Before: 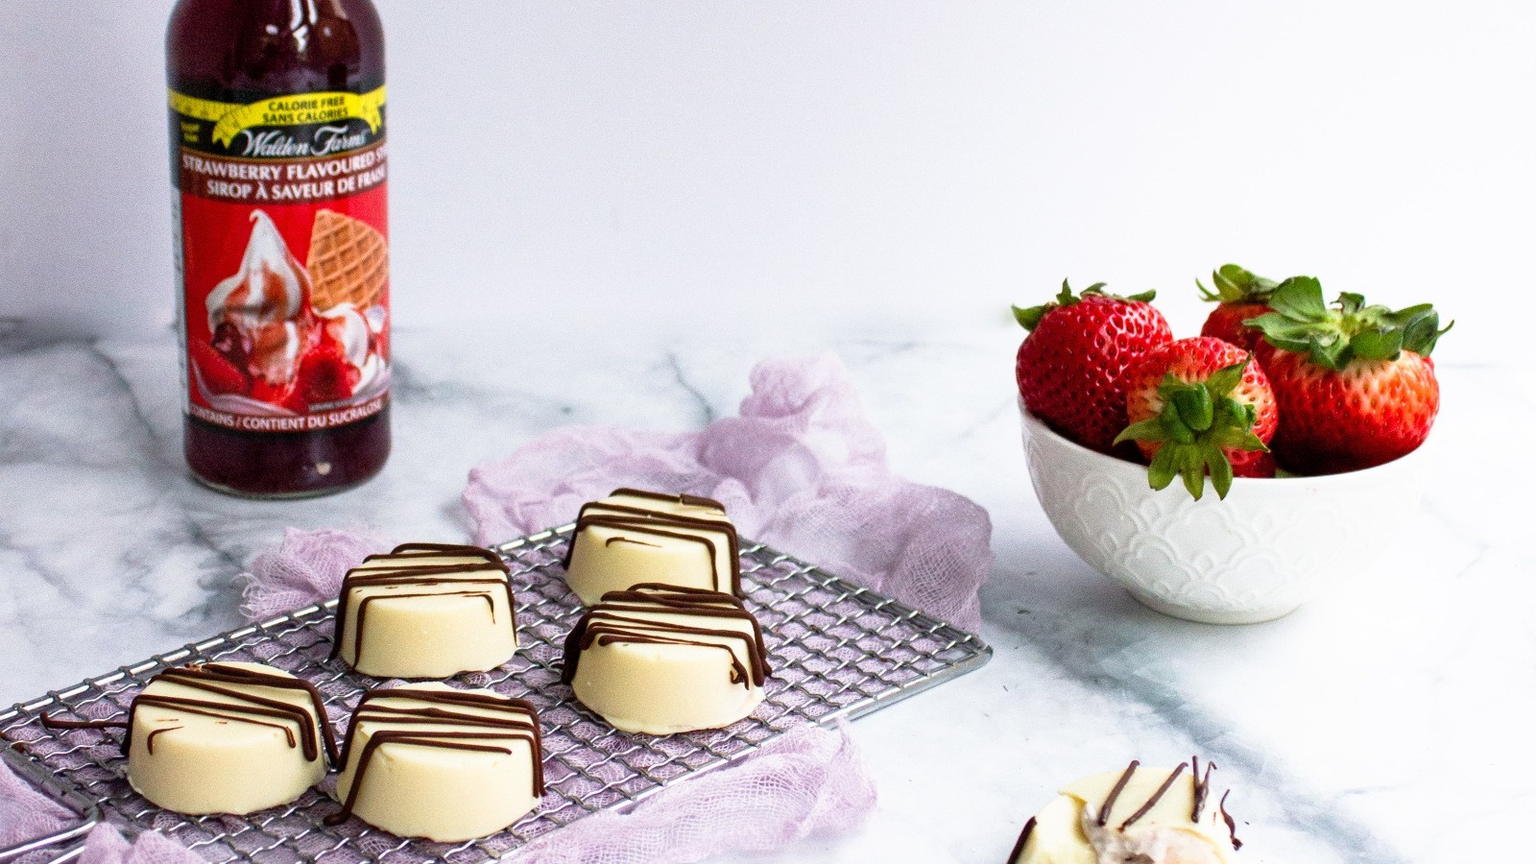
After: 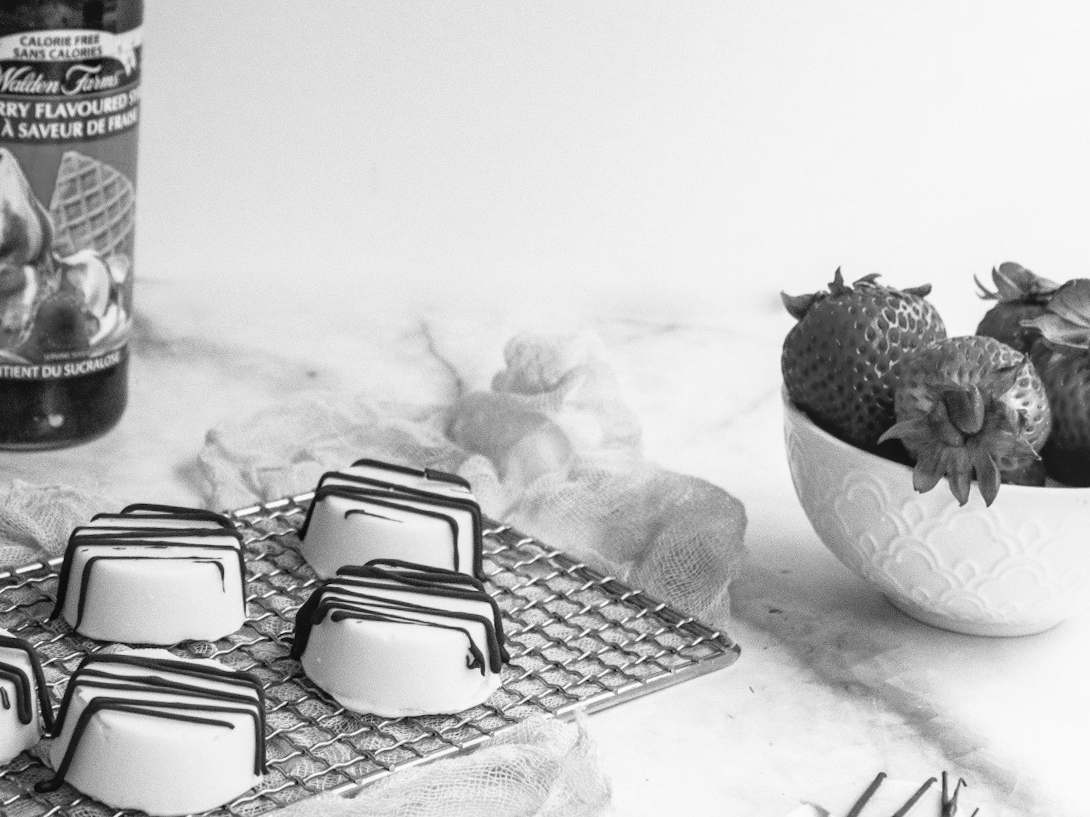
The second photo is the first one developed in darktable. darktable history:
crop and rotate: angle -3.27°, left 14.277%, top 0.028%, right 10.766%, bottom 0.028%
tone equalizer: on, module defaults
local contrast: detail 110%
monochrome: on, module defaults
